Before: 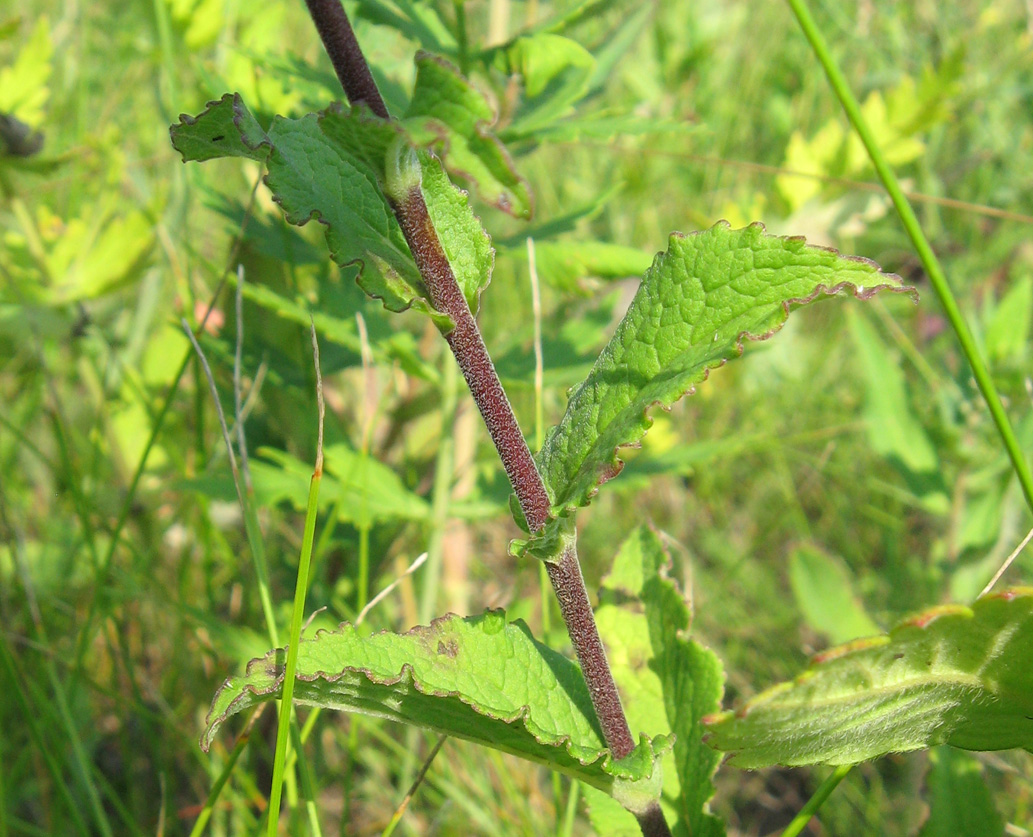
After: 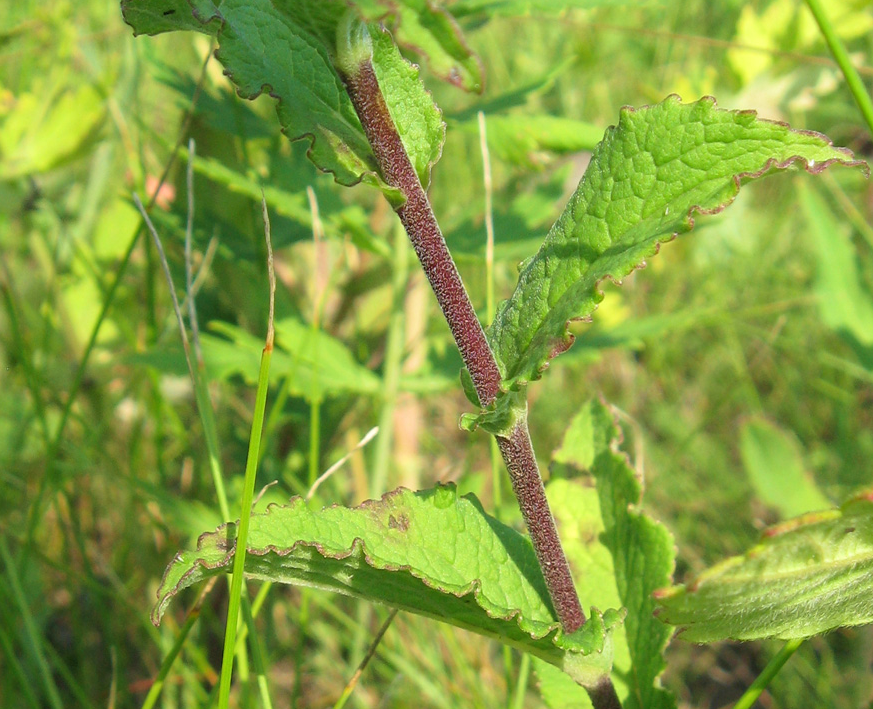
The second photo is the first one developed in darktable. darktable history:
crop and rotate: left 4.776%, top 15.265%, right 10.661%
velvia: strength 24.44%
